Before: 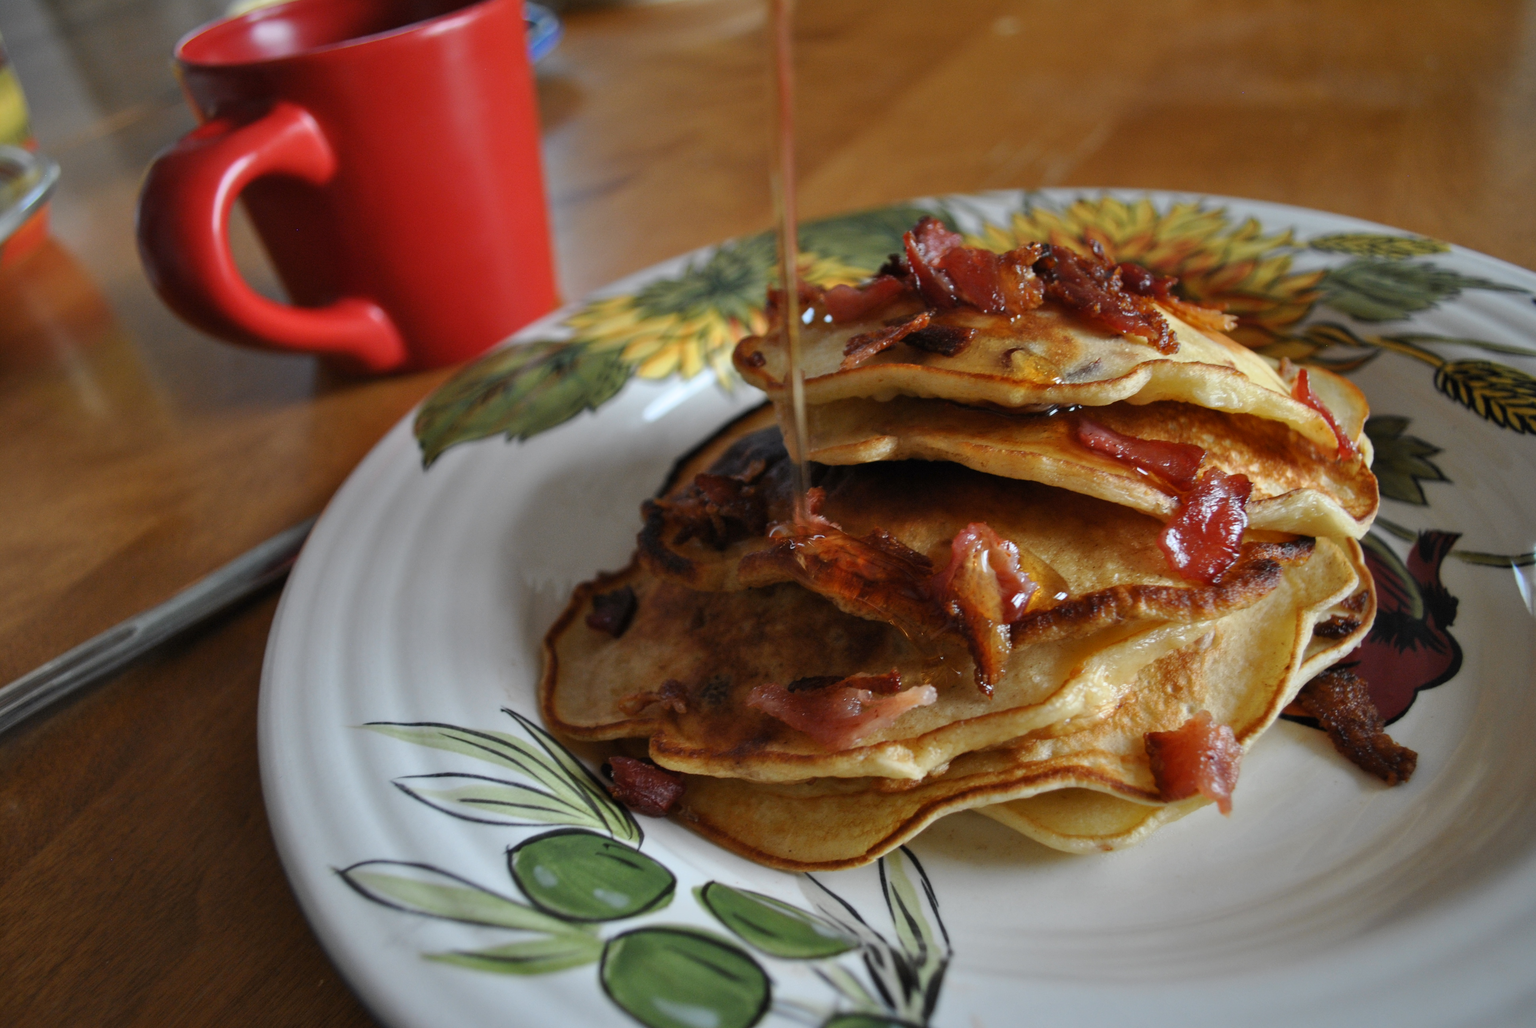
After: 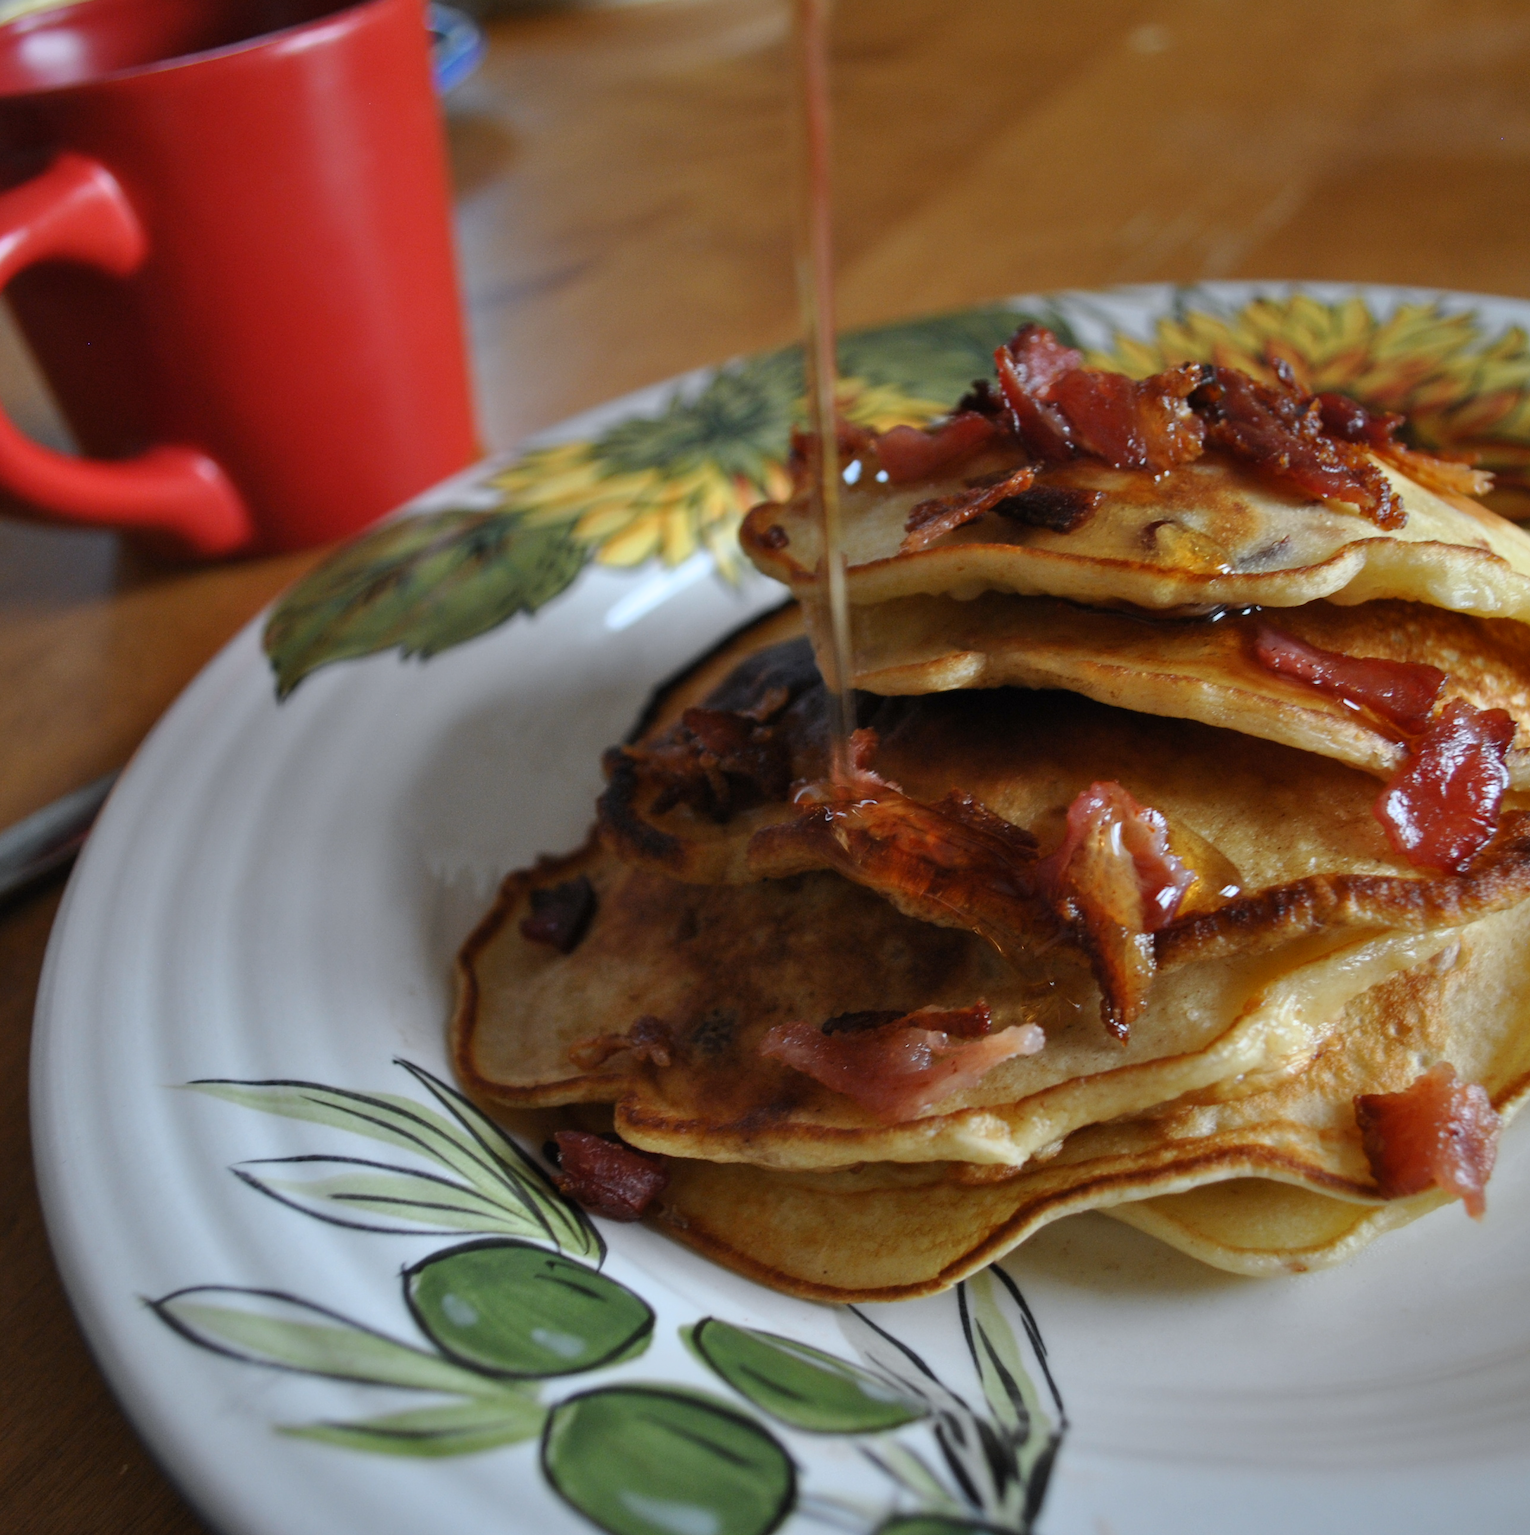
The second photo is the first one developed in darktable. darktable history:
crop and rotate: left 15.546%, right 17.787%
white balance: red 0.98, blue 1.034
